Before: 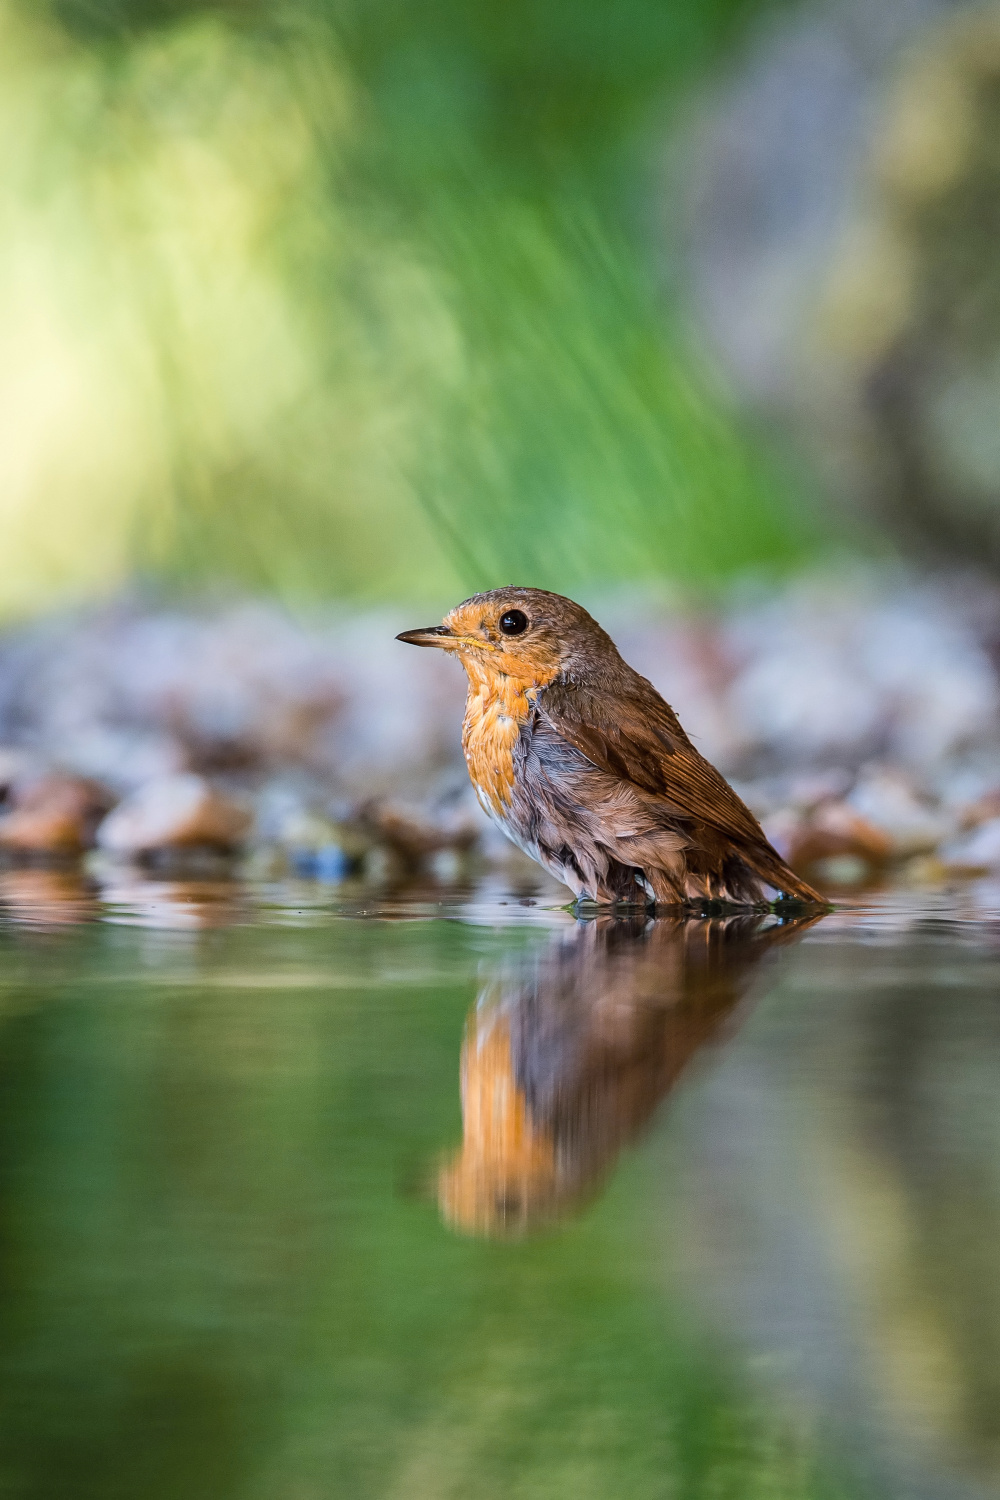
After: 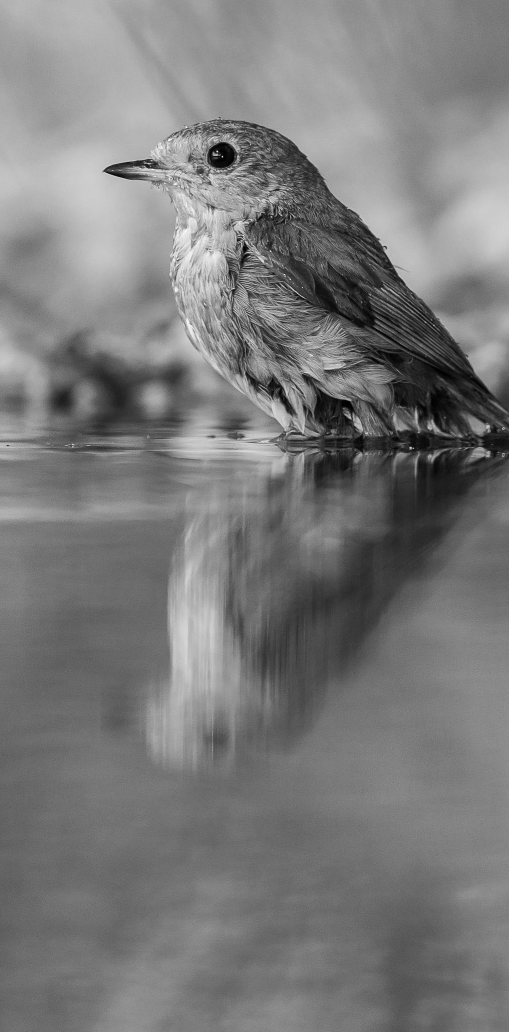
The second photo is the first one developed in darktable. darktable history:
monochrome: on, module defaults
crop and rotate: left 29.237%, top 31.152%, right 19.807%
